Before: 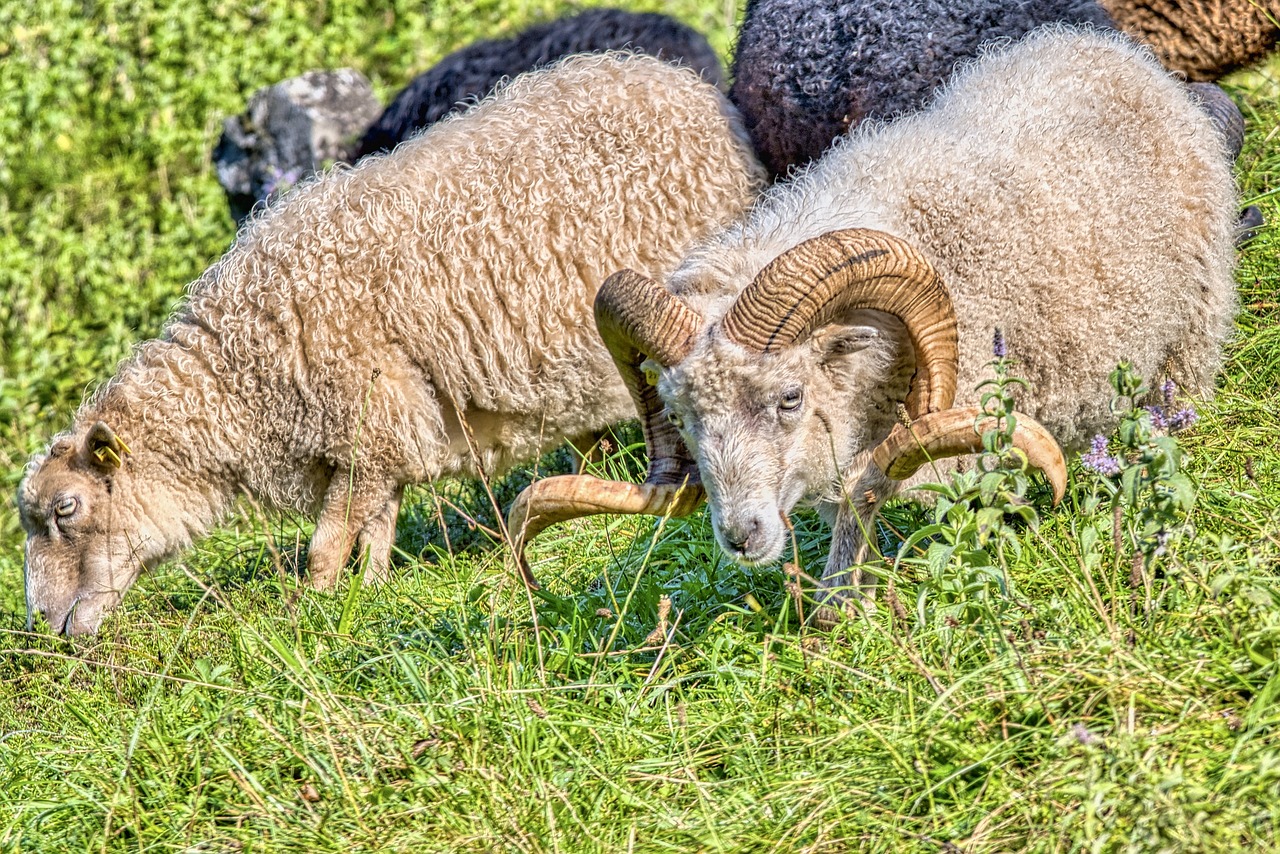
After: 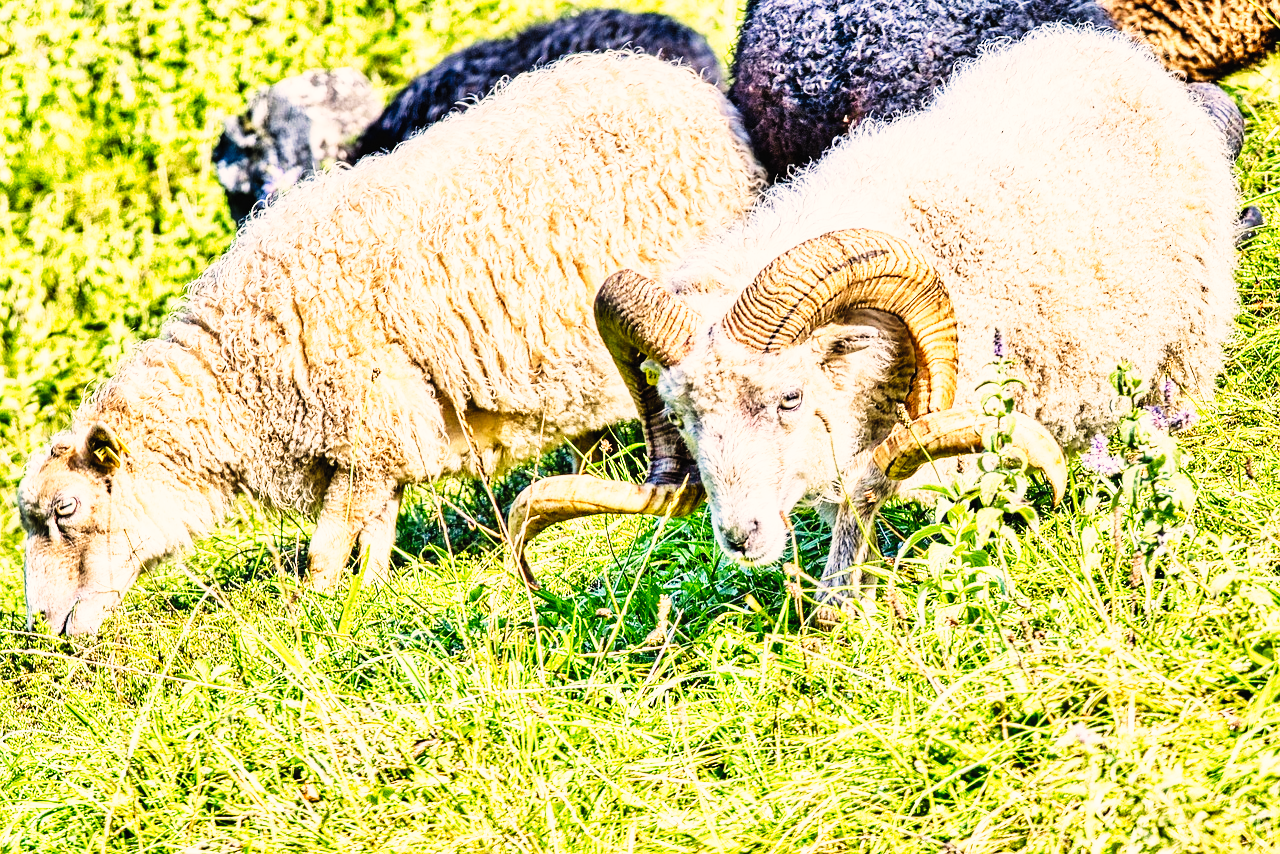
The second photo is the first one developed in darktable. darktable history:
tone curve: curves: ch0 [(0, 0) (0.003, 0.002) (0.011, 0.005) (0.025, 0.011) (0.044, 0.017) (0.069, 0.021) (0.1, 0.027) (0.136, 0.035) (0.177, 0.05) (0.224, 0.076) (0.277, 0.126) (0.335, 0.212) (0.399, 0.333) (0.468, 0.473) (0.543, 0.627) (0.623, 0.784) (0.709, 0.9) (0.801, 0.963) (0.898, 0.988) (1, 1)], preserve colors none
color correction: highlights a* 3.84, highlights b* 5.07
contrast brightness saturation: contrast 0.14, brightness 0.21
